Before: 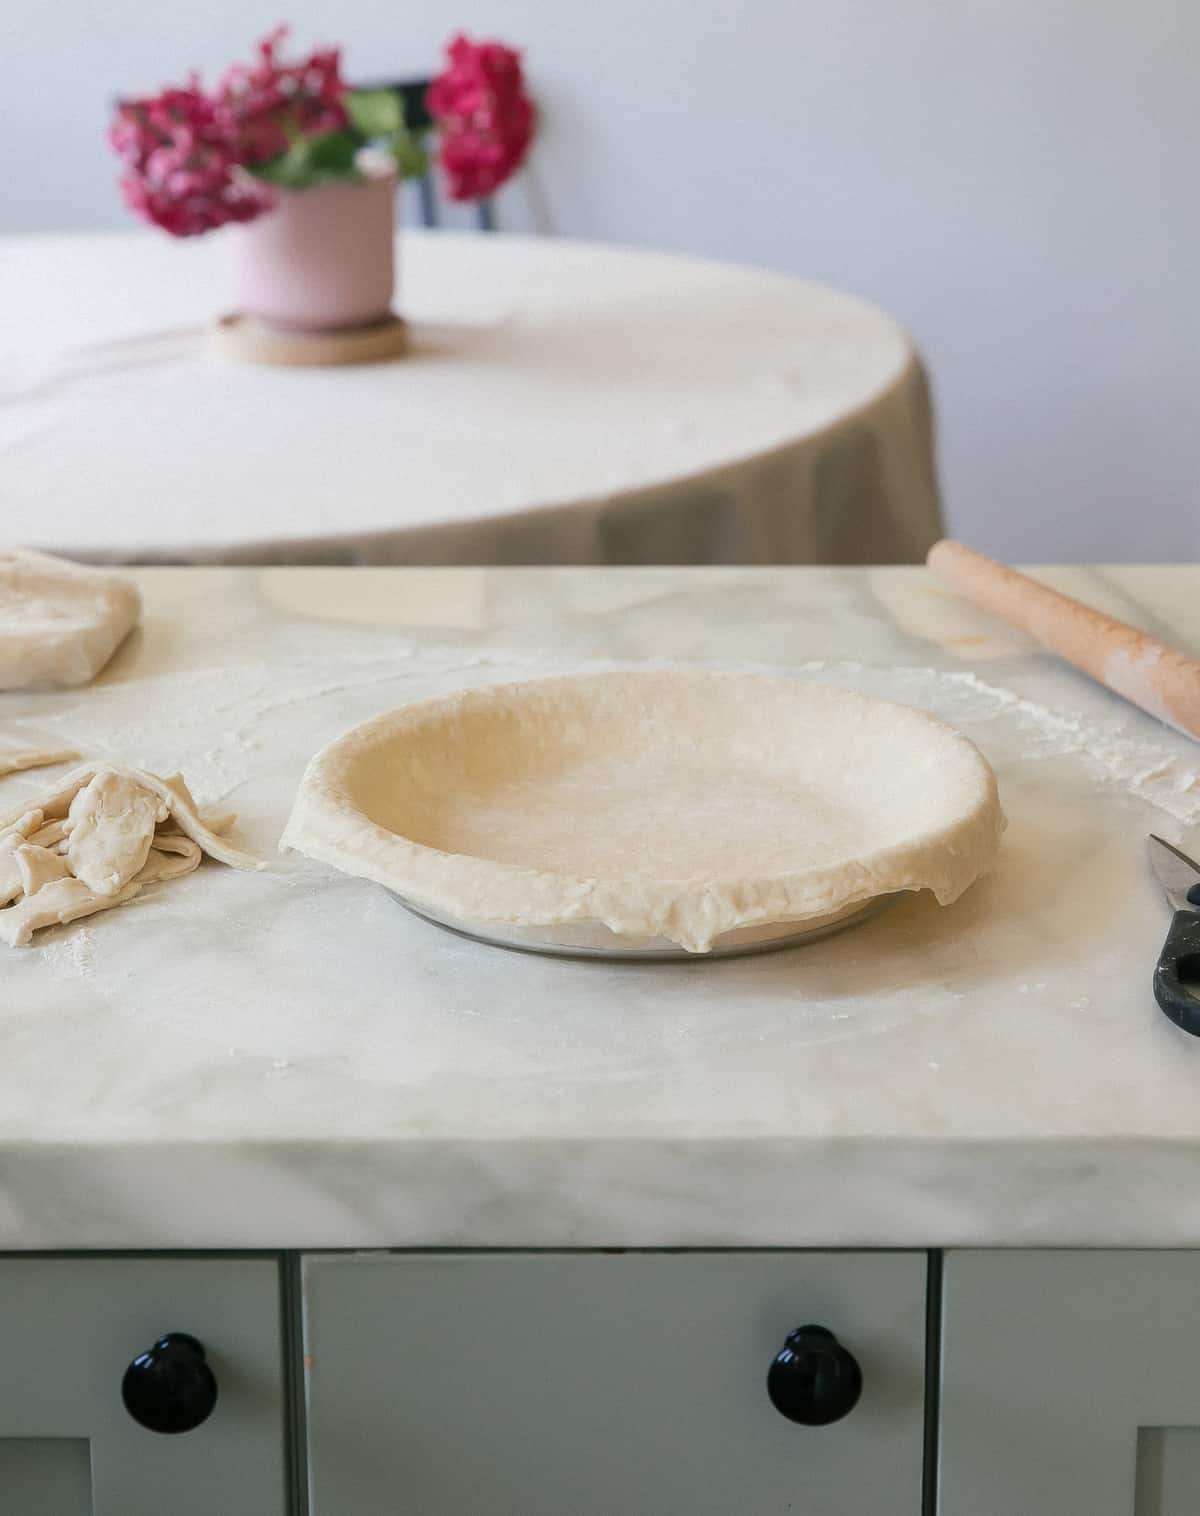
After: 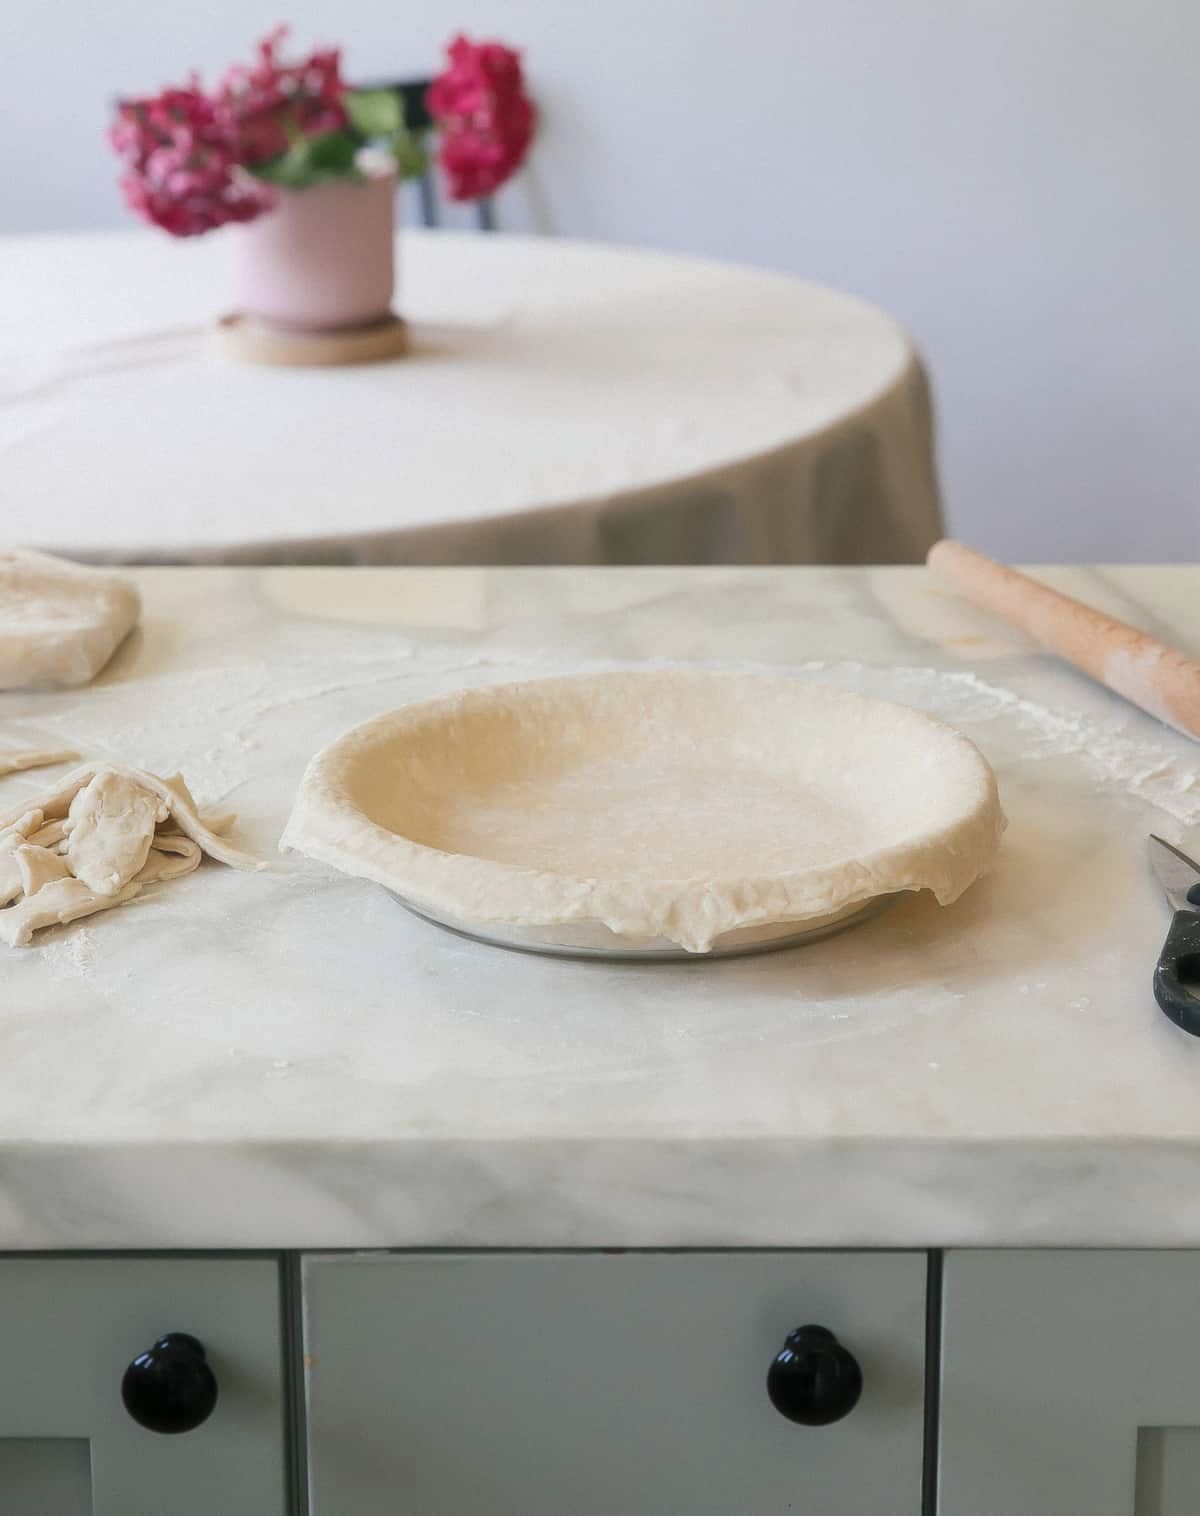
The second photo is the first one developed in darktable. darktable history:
haze removal: strength -0.11, adaptive false
